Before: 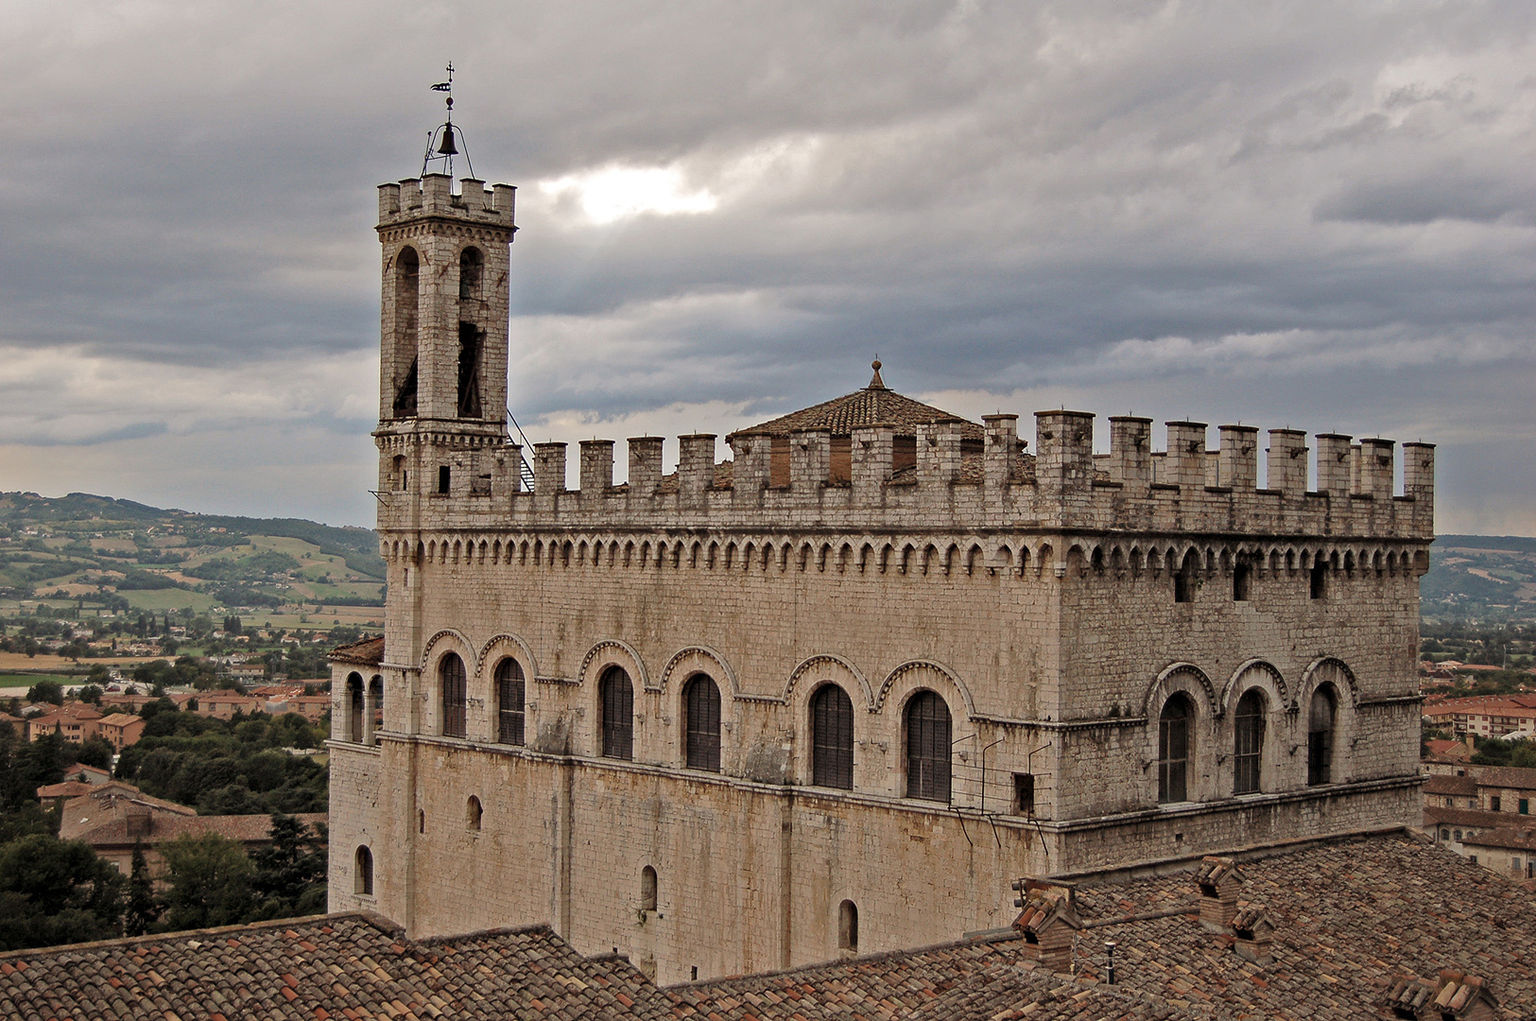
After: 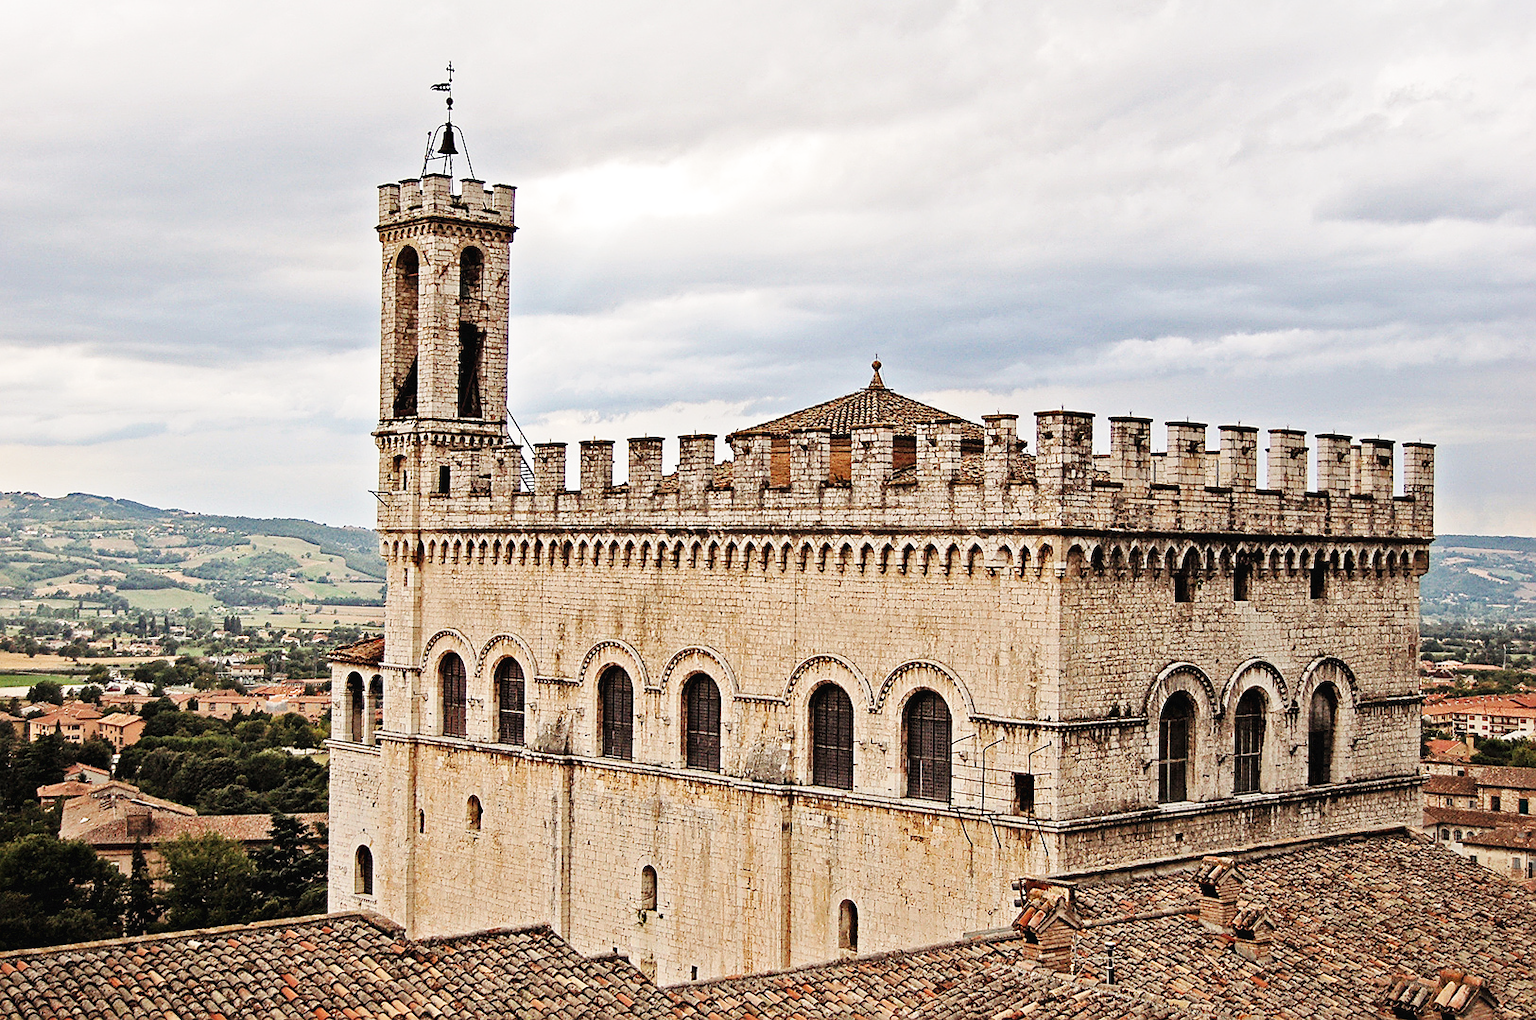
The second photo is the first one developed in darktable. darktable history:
base curve: curves: ch0 [(0, 0.003) (0.001, 0.002) (0.006, 0.004) (0.02, 0.022) (0.048, 0.086) (0.094, 0.234) (0.162, 0.431) (0.258, 0.629) (0.385, 0.8) (0.548, 0.918) (0.751, 0.988) (1, 1)], preserve colors none
sharpen: on, module defaults
